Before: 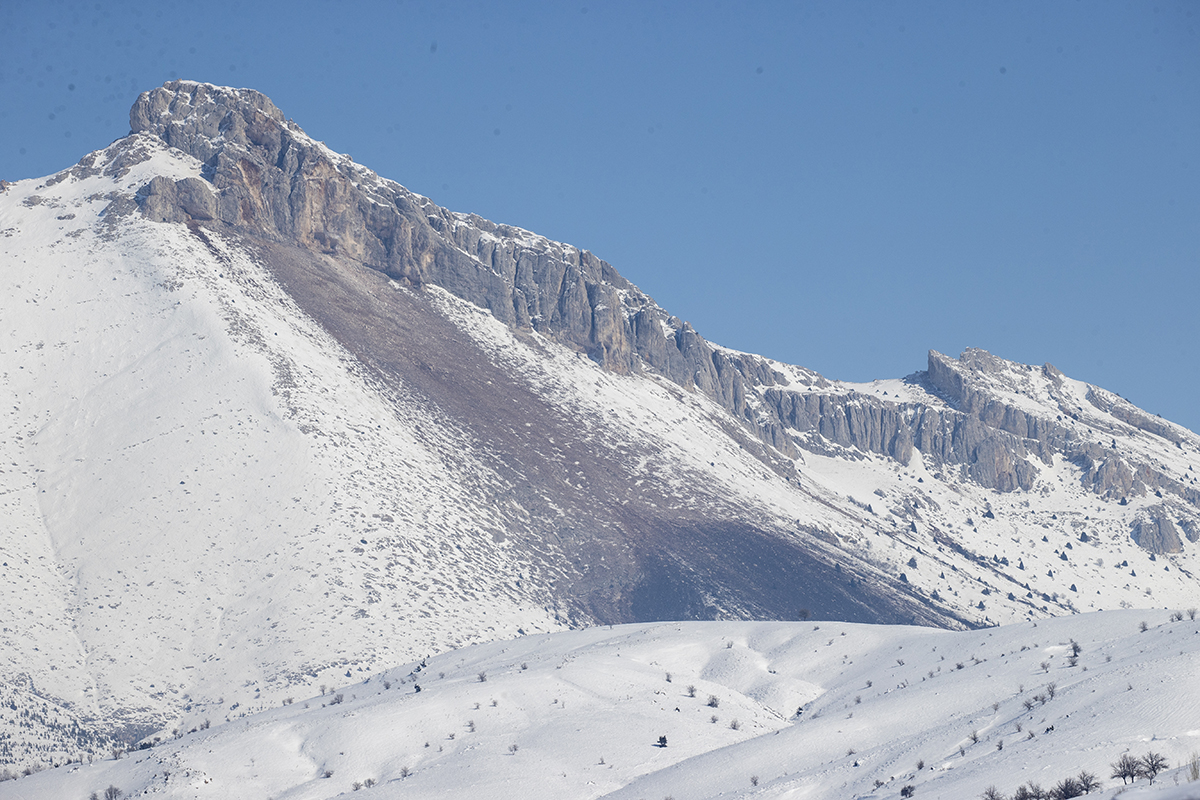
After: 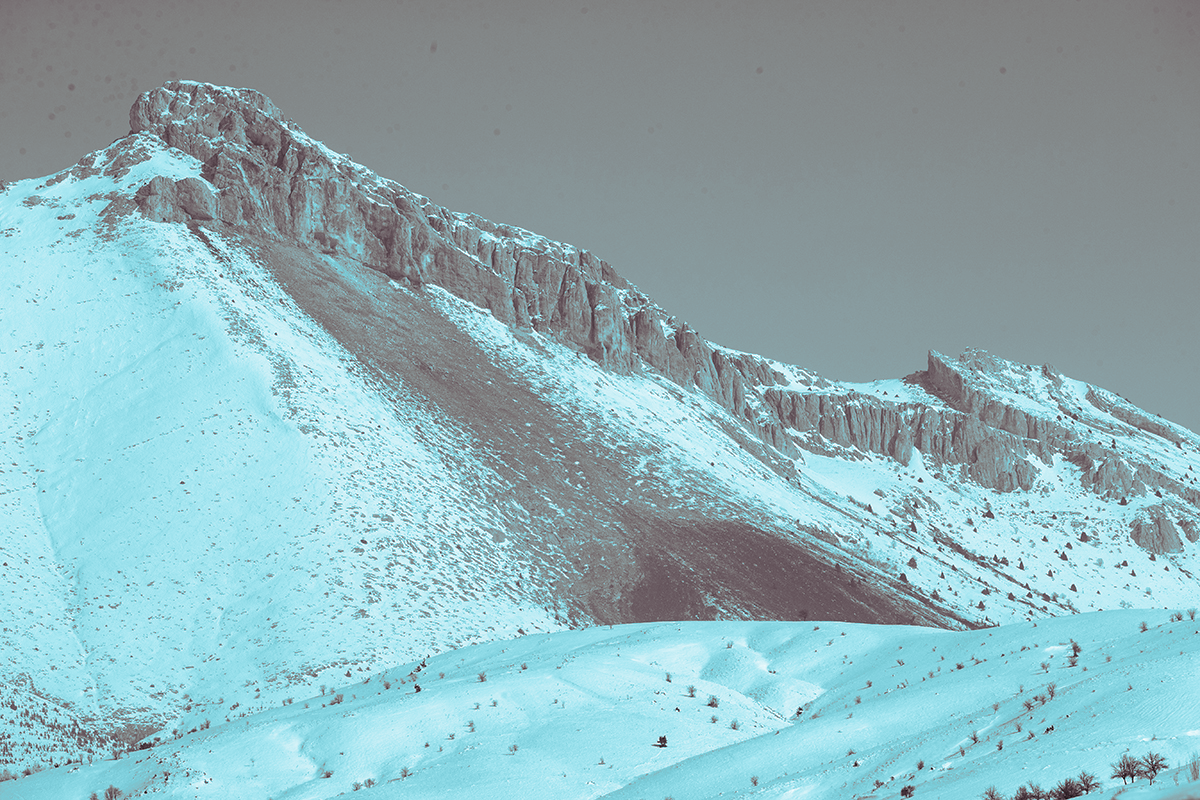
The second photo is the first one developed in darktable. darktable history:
contrast brightness saturation: contrast 0.08, saturation 0.2
split-toning: shadows › hue 327.6°, highlights › hue 198°, highlights › saturation 0.55, balance -21.25, compress 0%
monochrome: size 3.1
